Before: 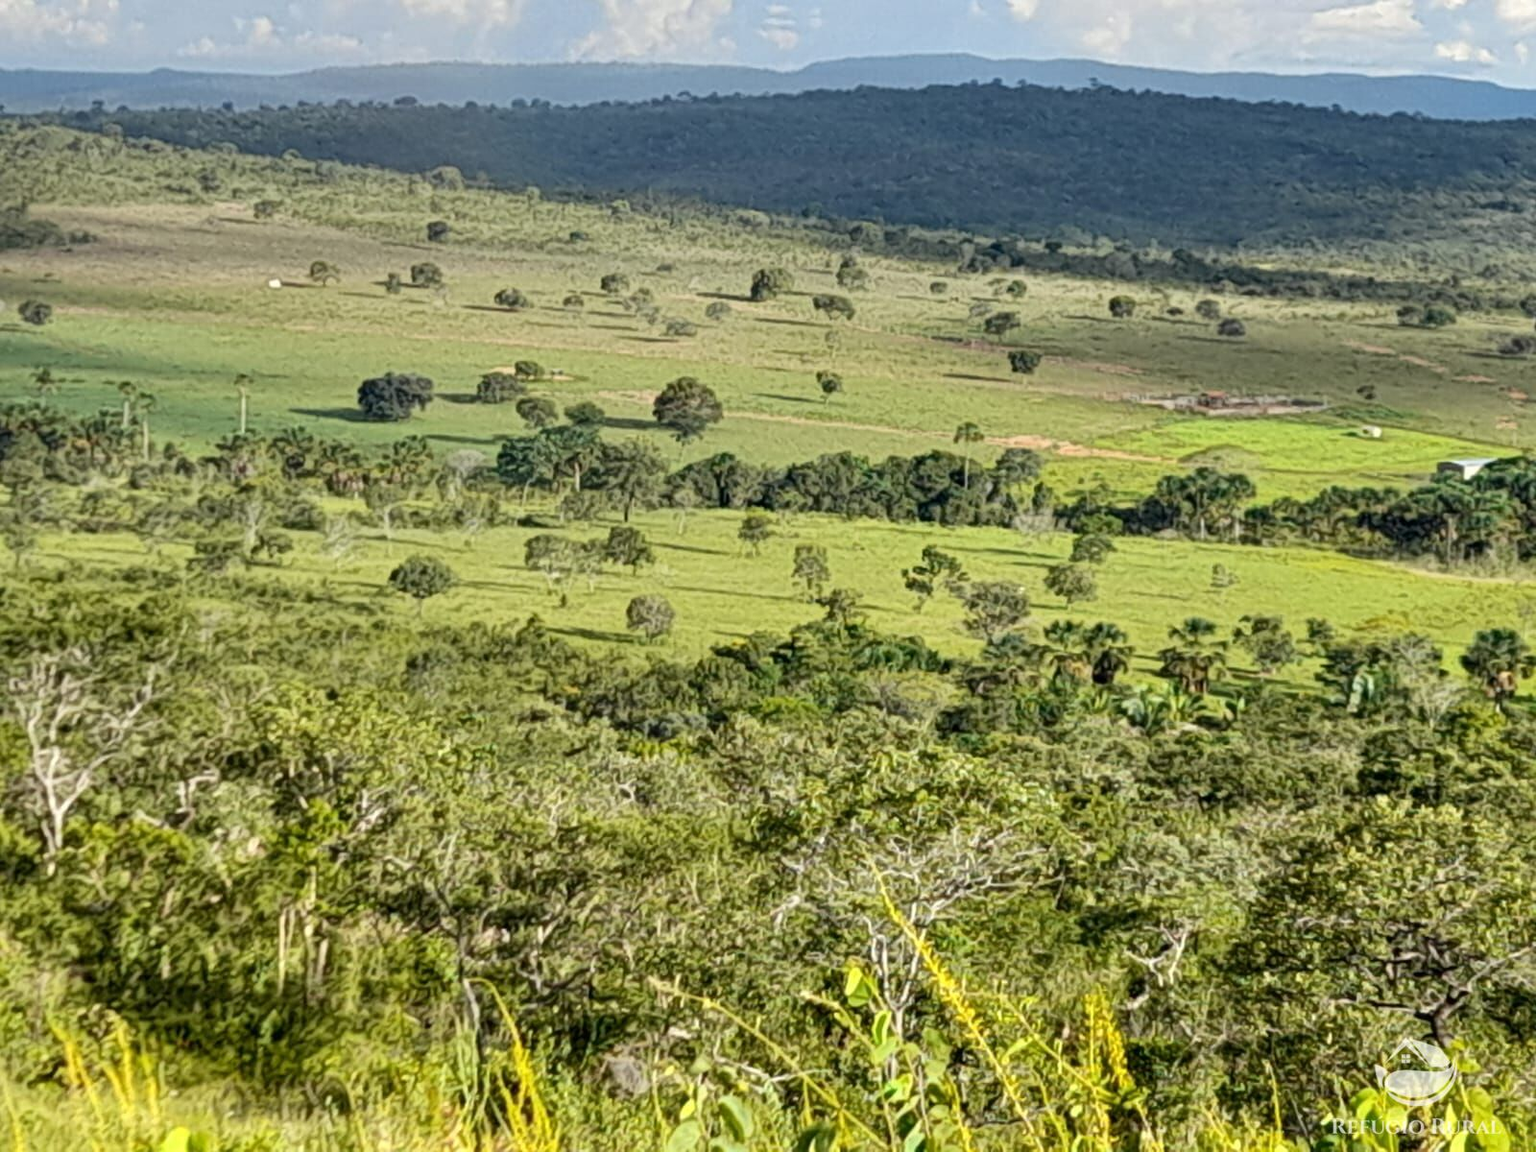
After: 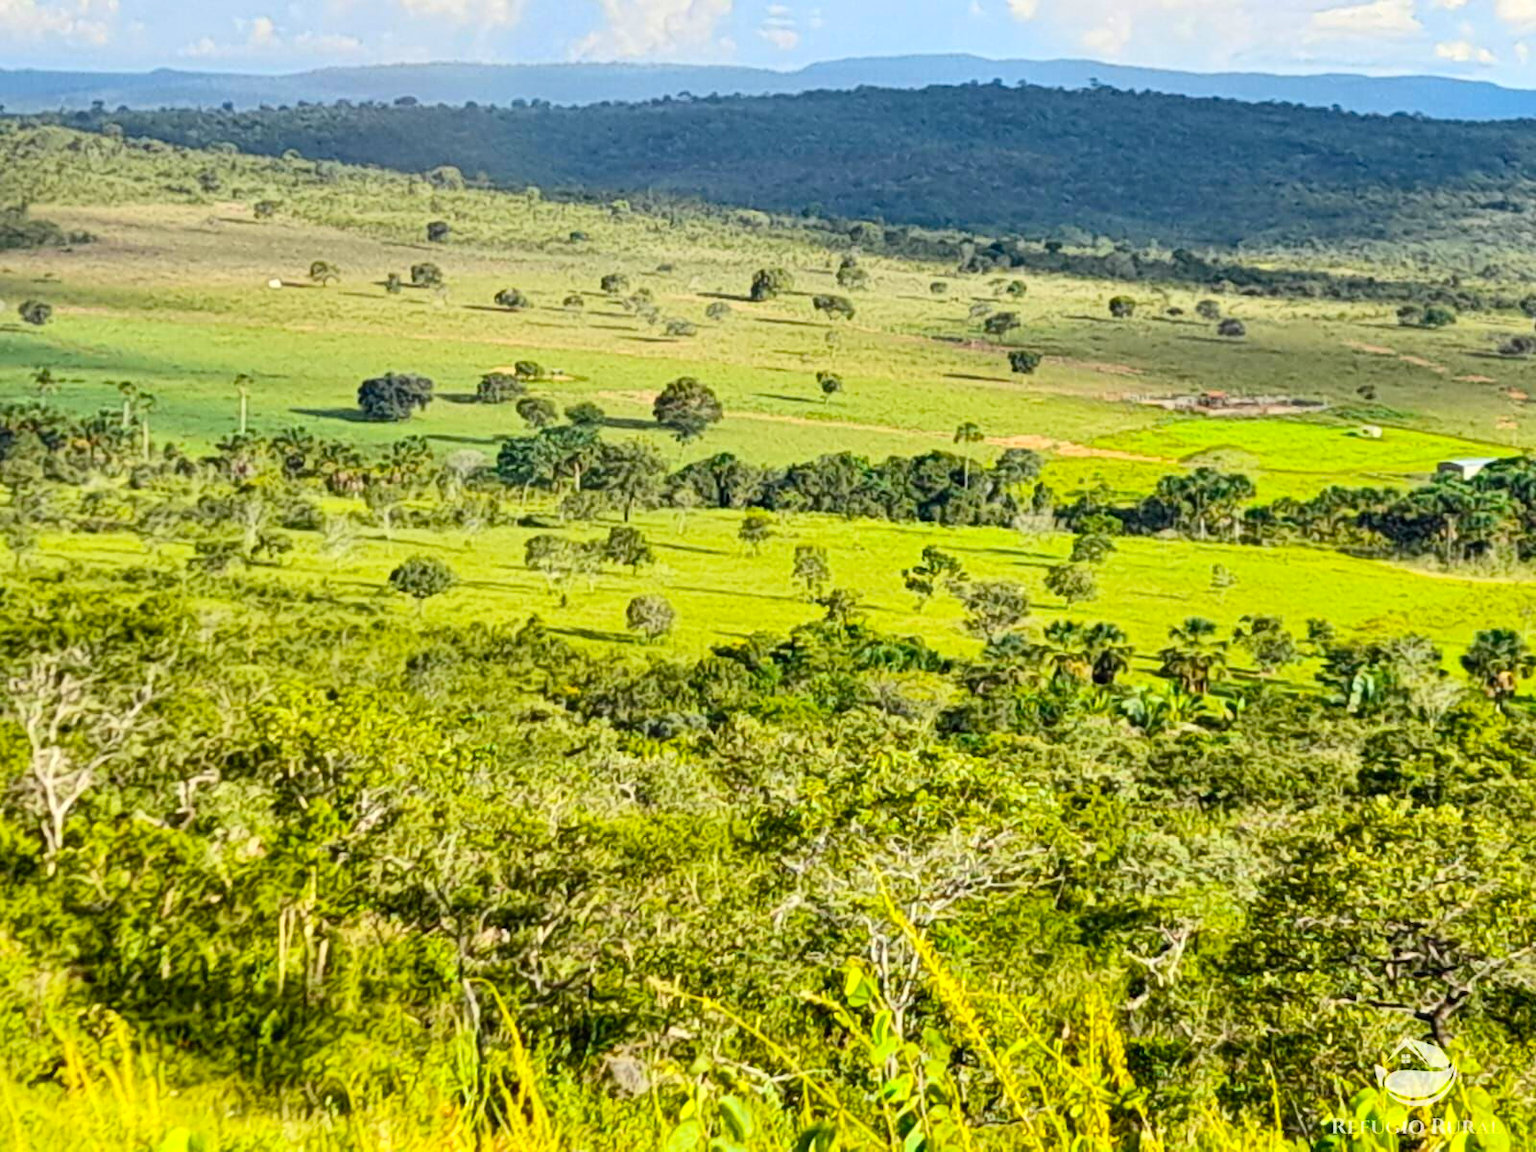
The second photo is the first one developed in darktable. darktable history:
color balance rgb: perceptual saturation grading › global saturation 34.05%, global vibrance 5.56%
contrast brightness saturation: contrast 0.2, brightness 0.16, saturation 0.22
